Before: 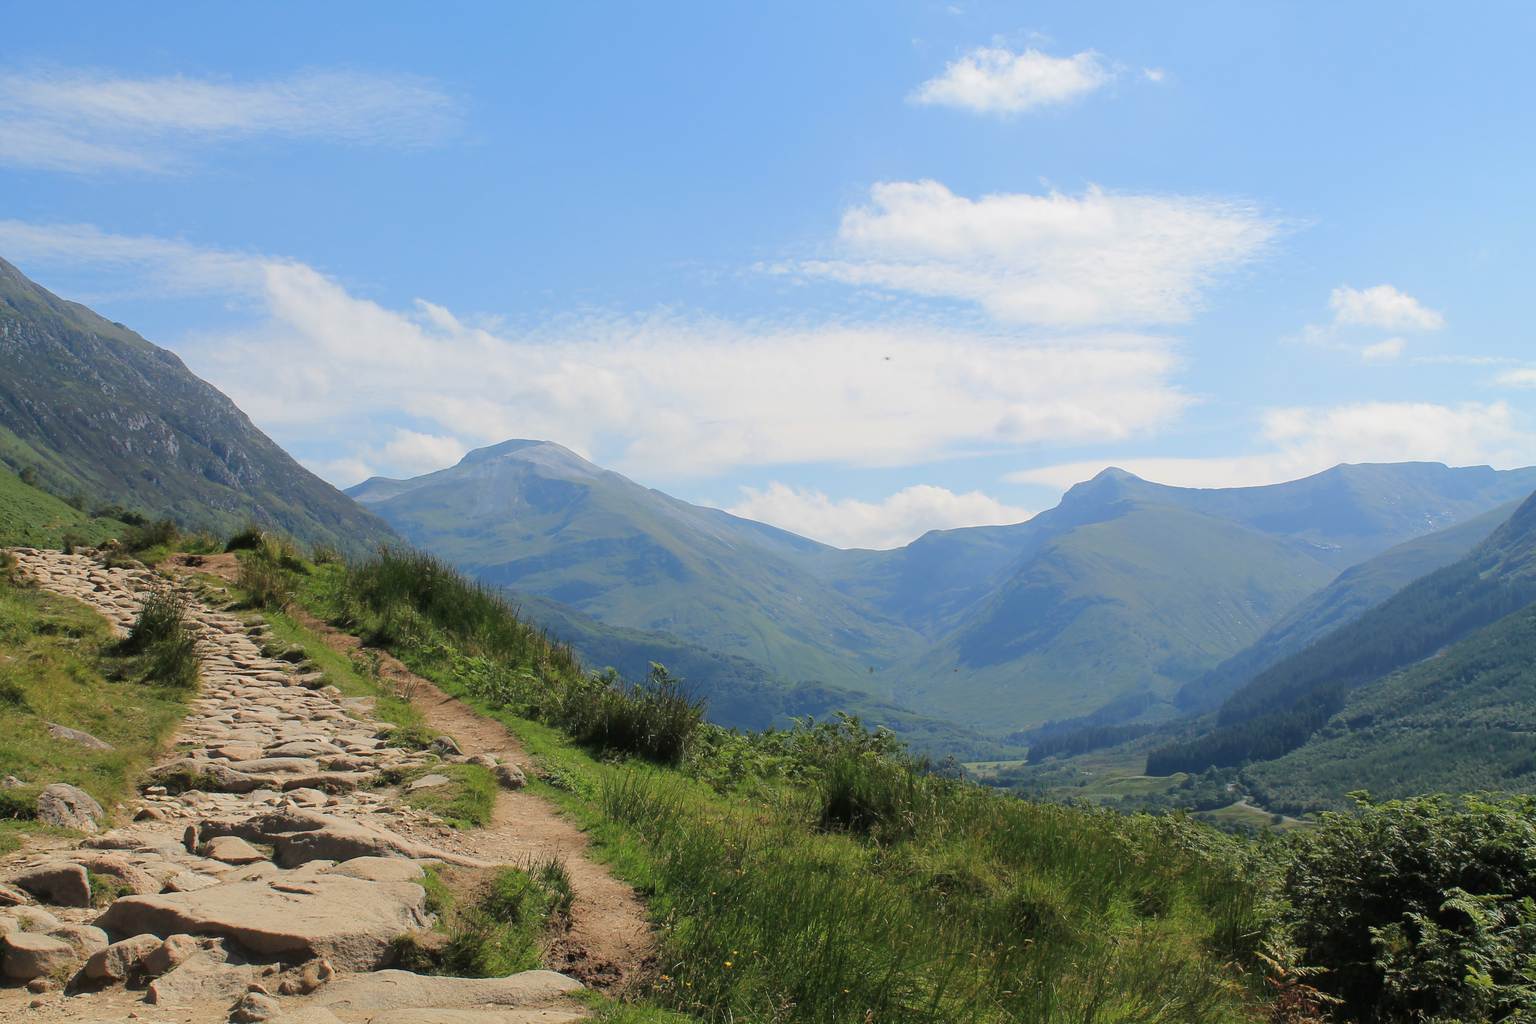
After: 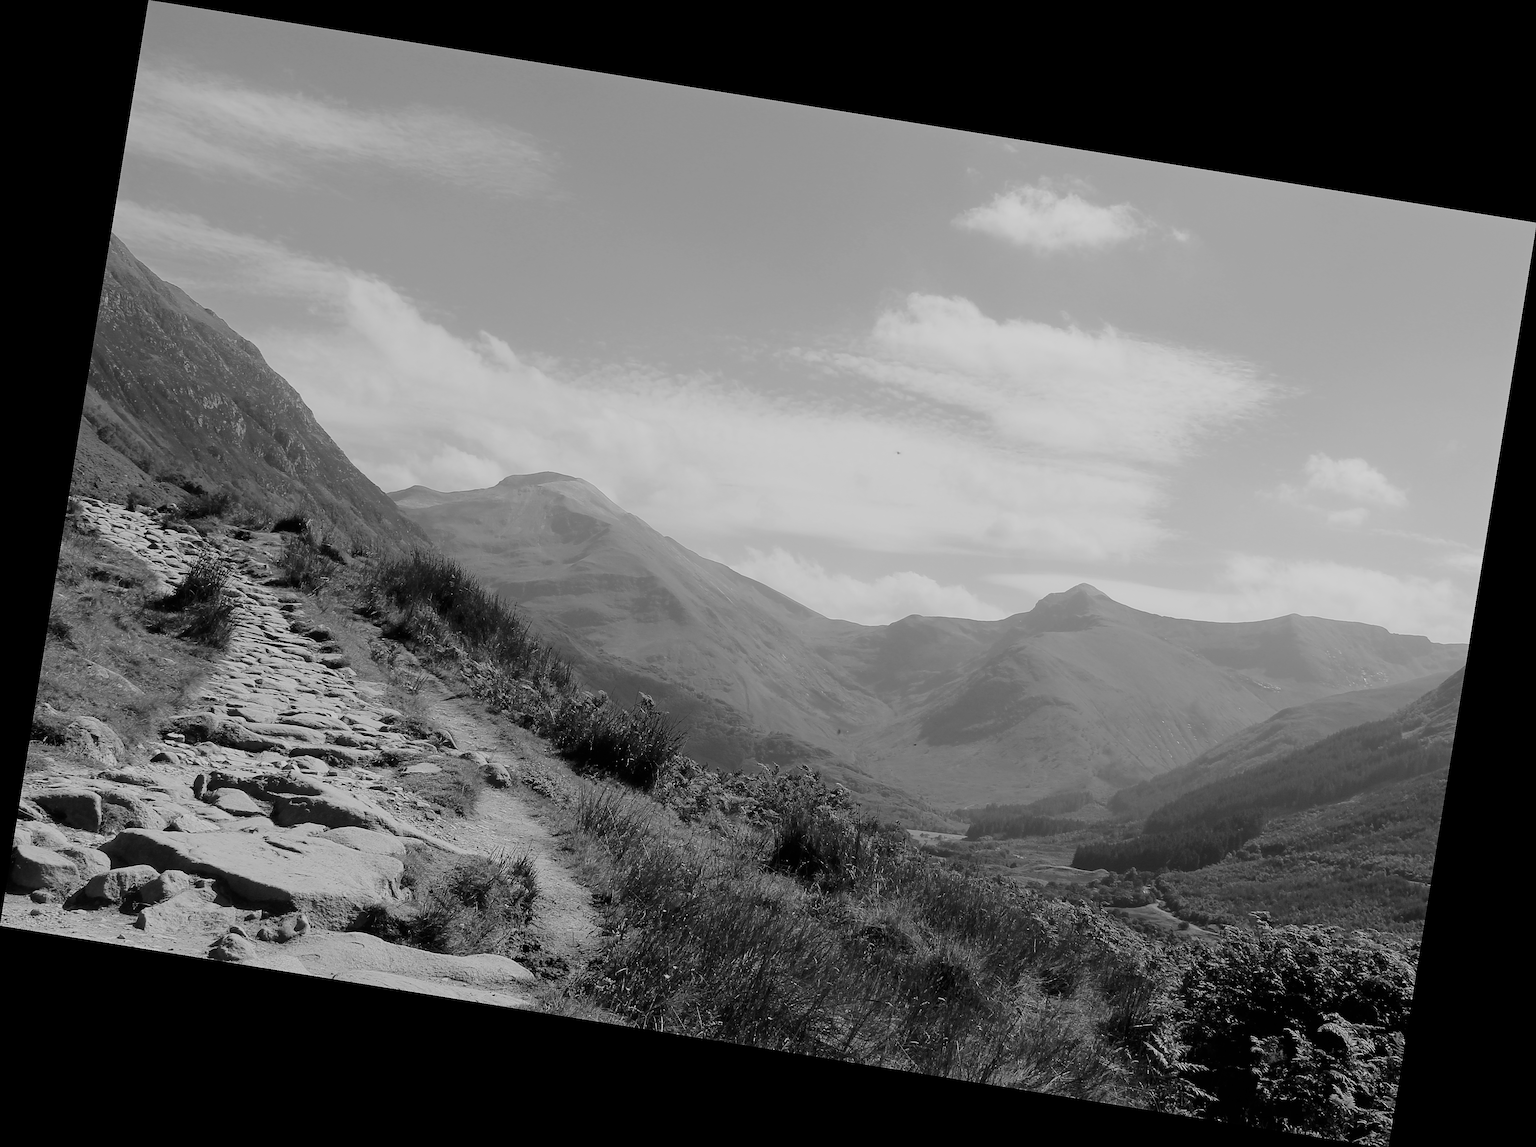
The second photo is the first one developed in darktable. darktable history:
white balance: red 0.925, blue 1.046
rotate and perspective: rotation 9.12°, automatic cropping off
monochrome: a 32, b 64, size 2.3
contrast brightness saturation: contrast 0.18, saturation 0.3
sharpen: on, module defaults
filmic rgb: black relative exposure -7.65 EV, white relative exposure 4.56 EV, hardness 3.61, color science v6 (2022)
